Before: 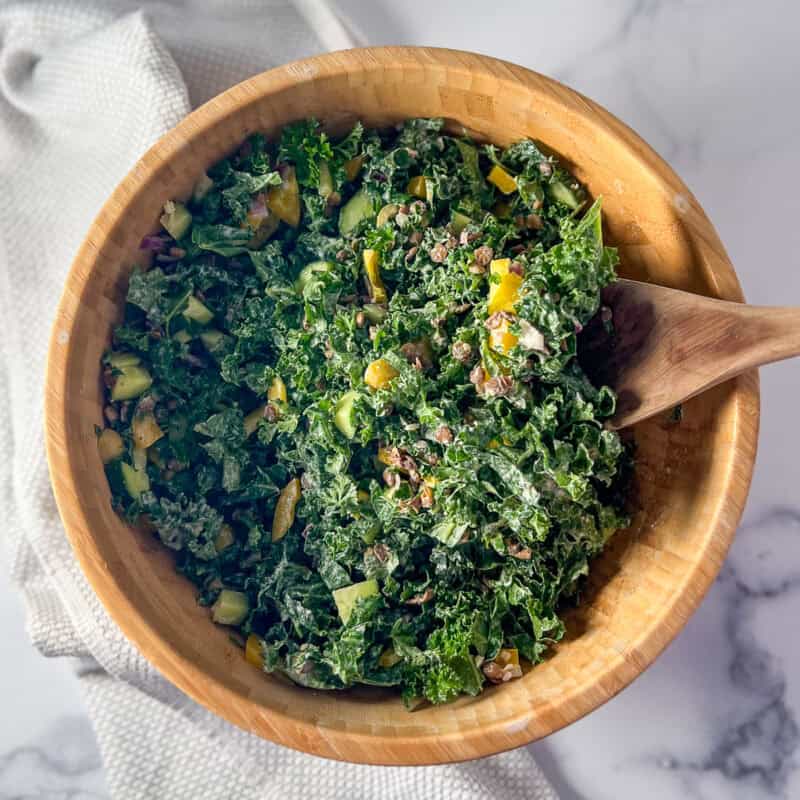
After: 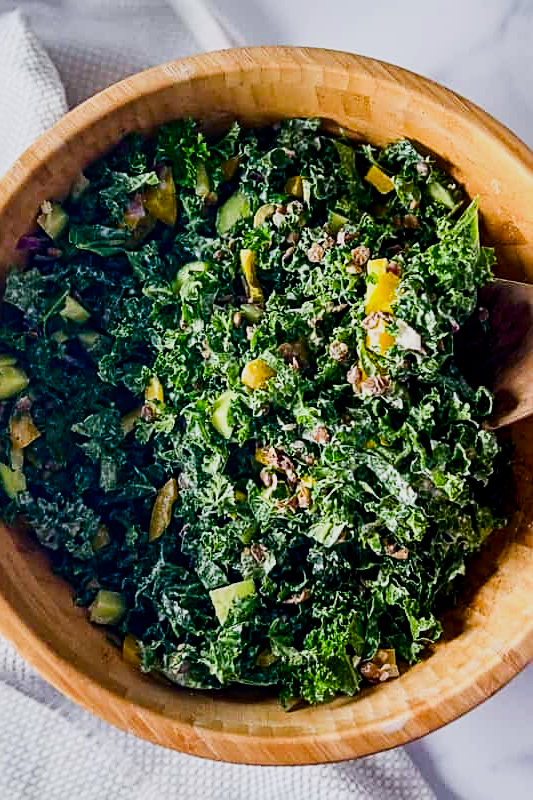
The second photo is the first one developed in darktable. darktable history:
contrast brightness saturation: contrast 0.13, brightness -0.05, saturation 0.16
sharpen: on, module defaults
sigmoid: contrast 1.54, target black 0
crop: left 15.419%, right 17.914%
white balance: red 0.984, blue 1.059
